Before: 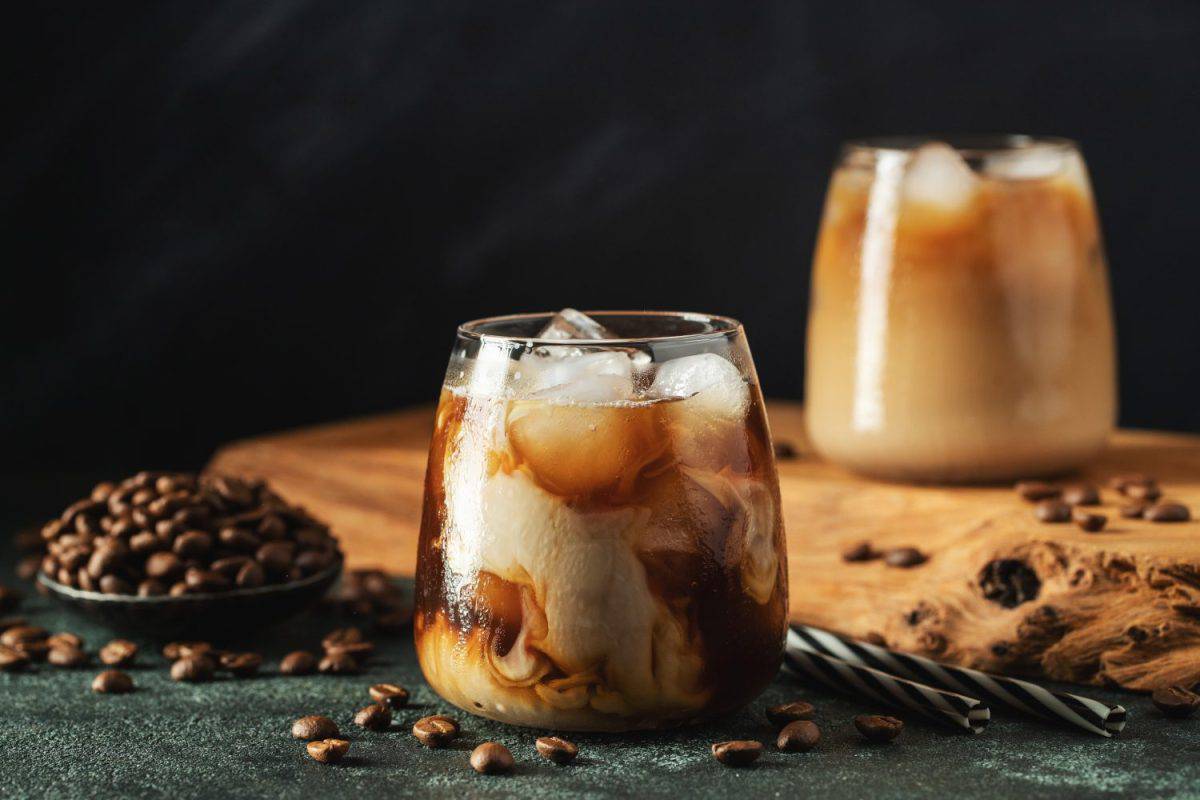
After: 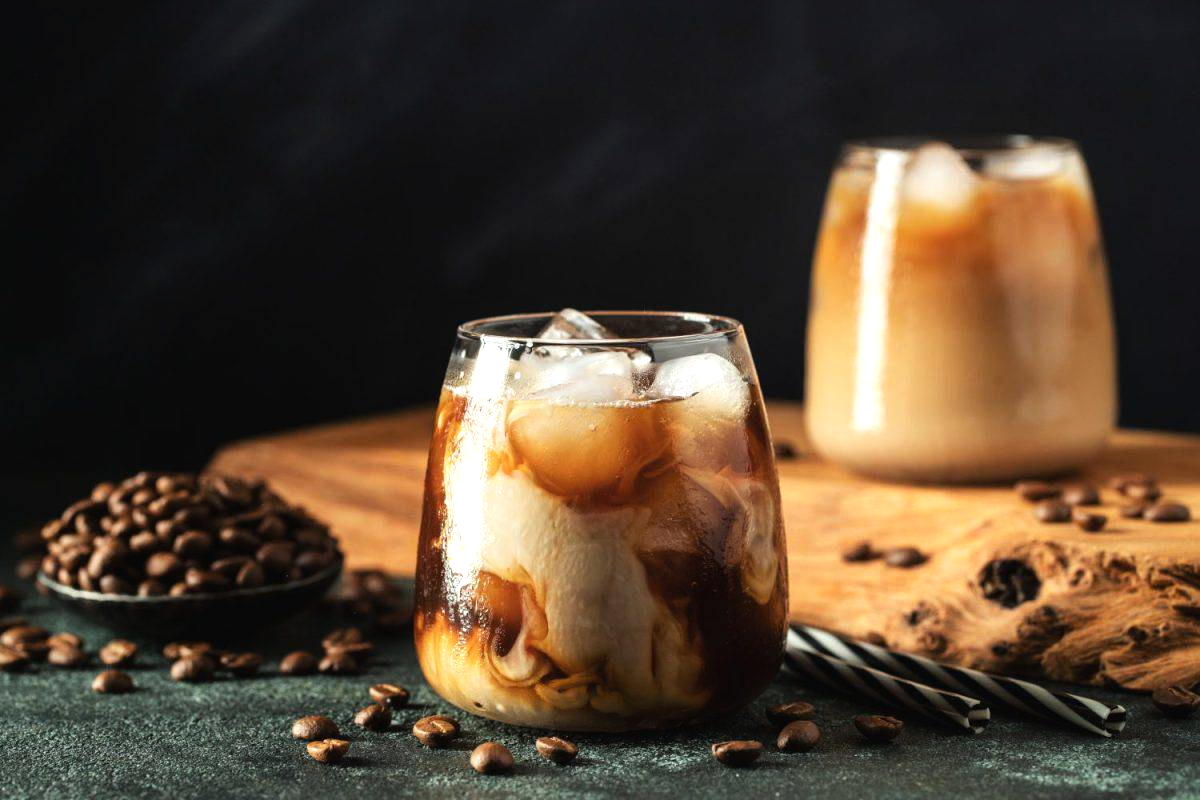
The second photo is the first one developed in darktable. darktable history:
tone equalizer: -8 EV -0.426 EV, -7 EV -0.418 EV, -6 EV -0.366 EV, -5 EV -0.246 EV, -3 EV 0.228 EV, -2 EV 0.31 EV, -1 EV 0.413 EV, +0 EV 0.402 EV
